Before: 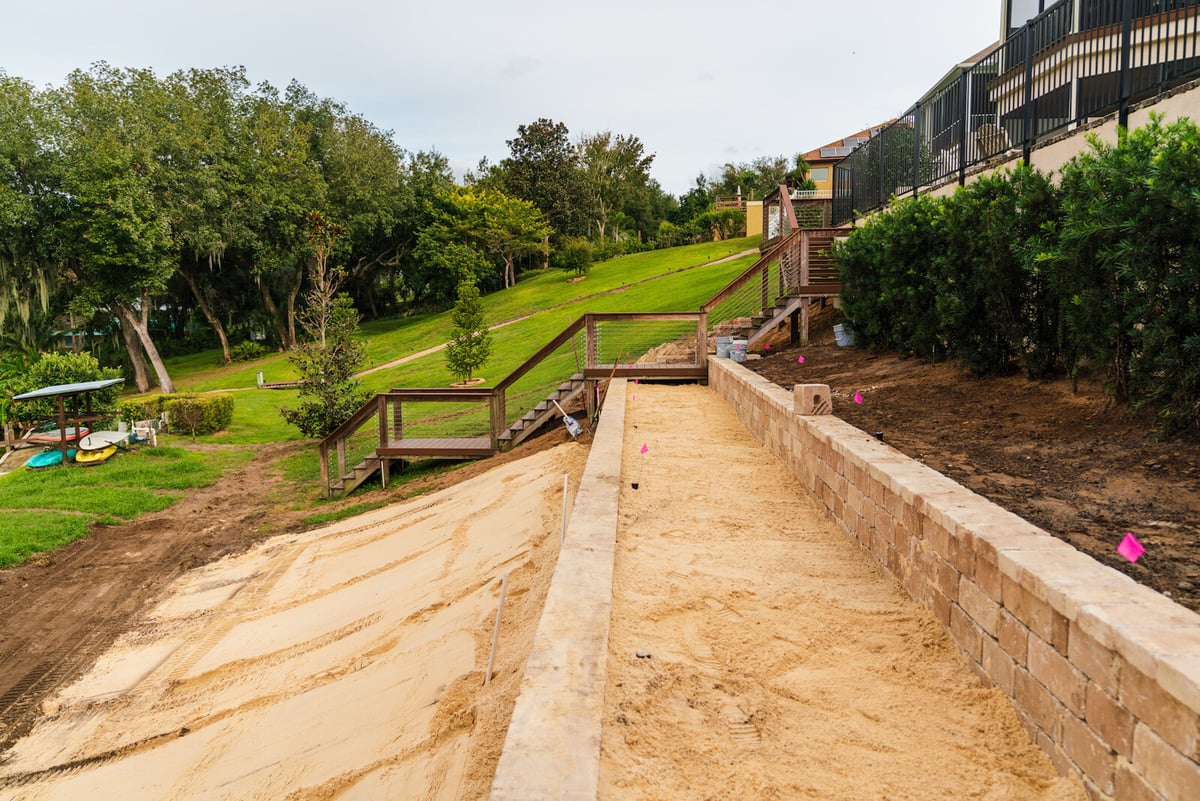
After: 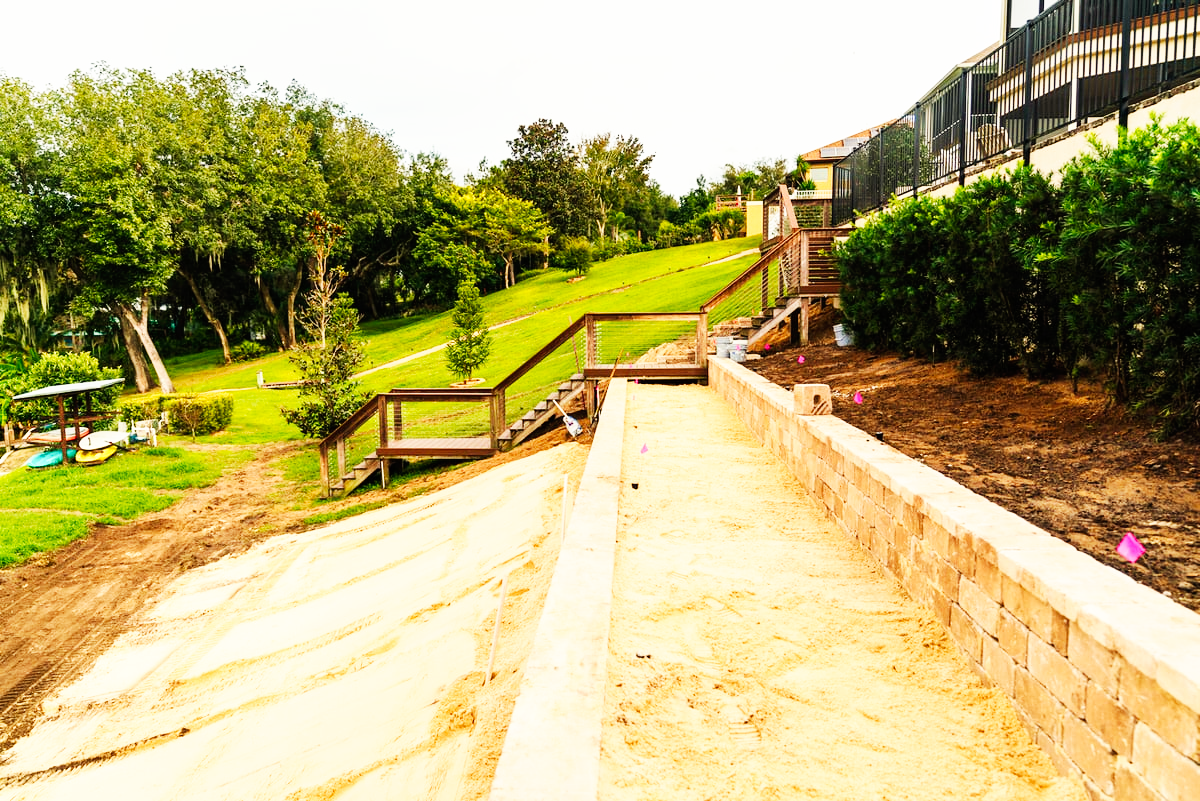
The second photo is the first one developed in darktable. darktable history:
white balance: red 1.029, blue 0.92
base curve: curves: ch0 [(0, 0) (0.007, 0.004) (0.027, 0.03) (0.046, 0.07) (0.207, 0.54) (0.442, 0.872) (0.673, 0.972) (1, 1)], preserve colors none
